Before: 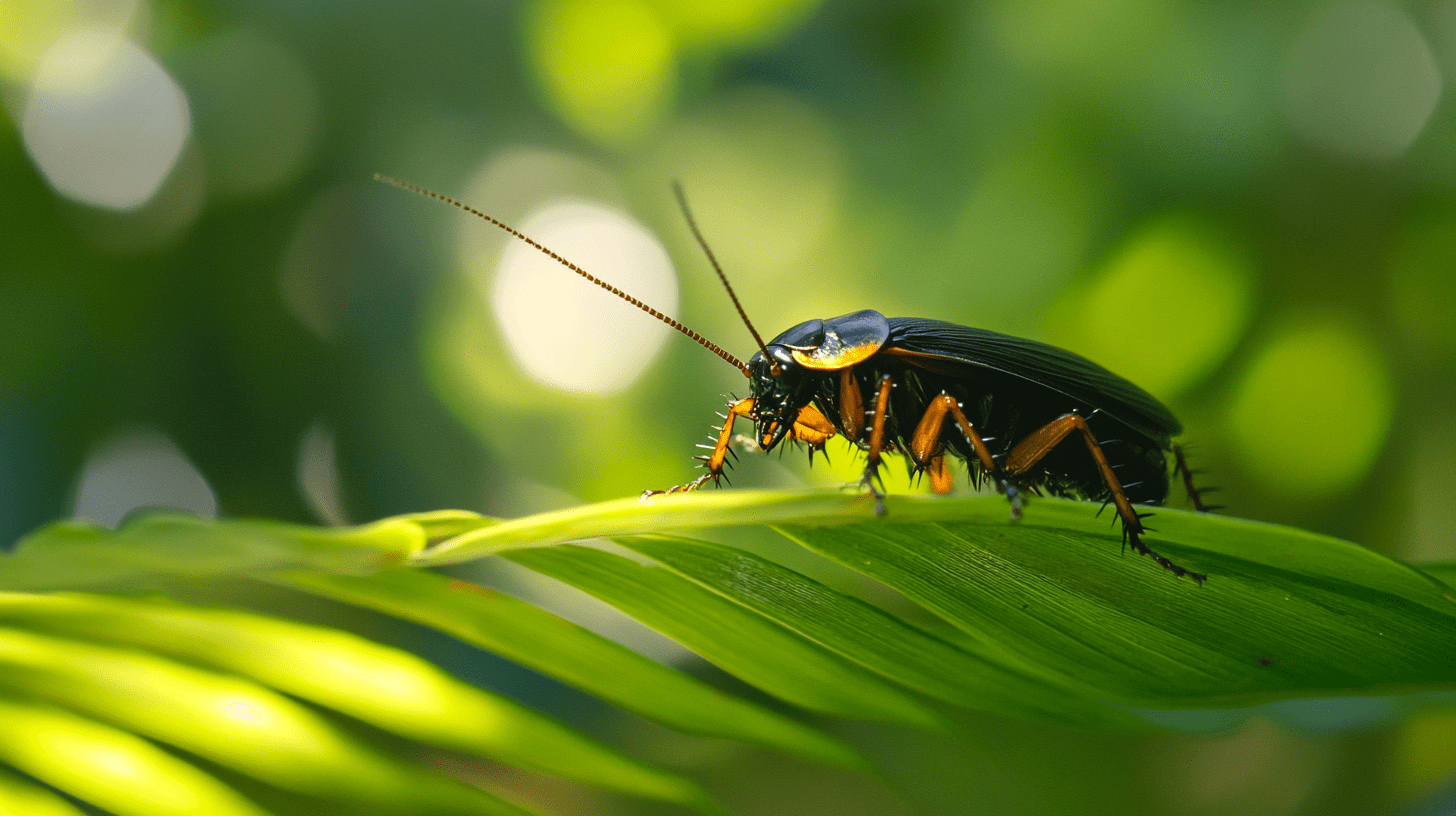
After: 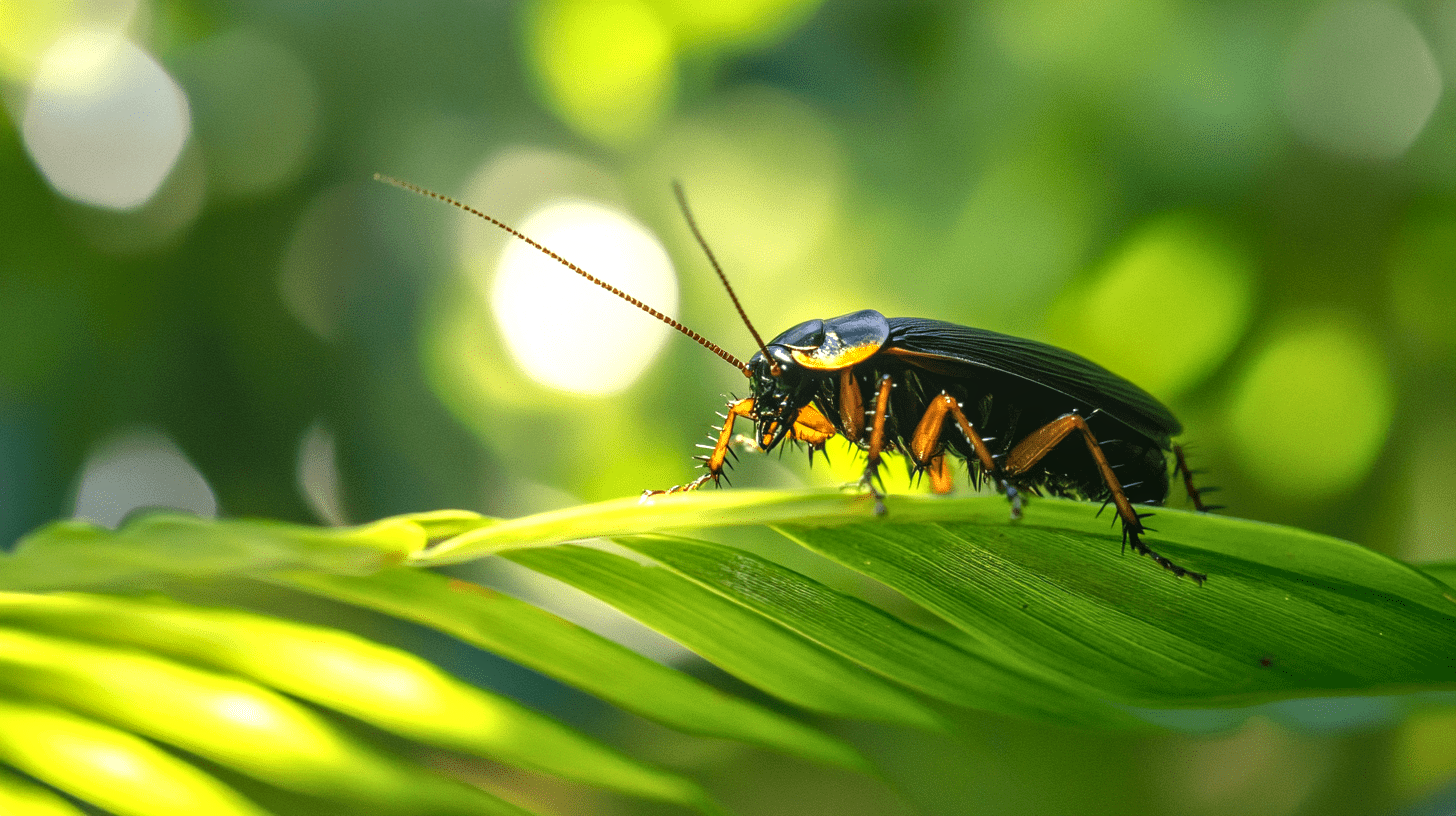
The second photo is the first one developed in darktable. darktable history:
exposure: black level correction 0, exposure 0.499 EV, compensate highlight preservation false
local contrast: on, module defaults
